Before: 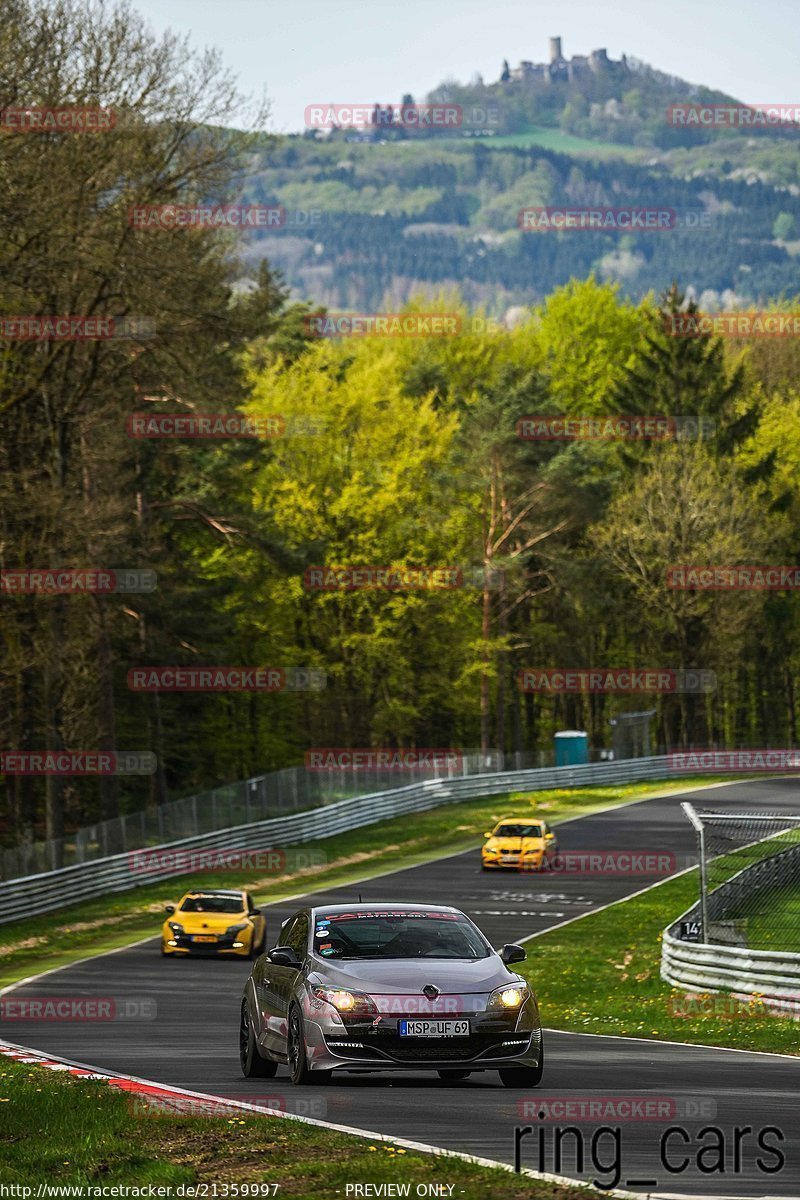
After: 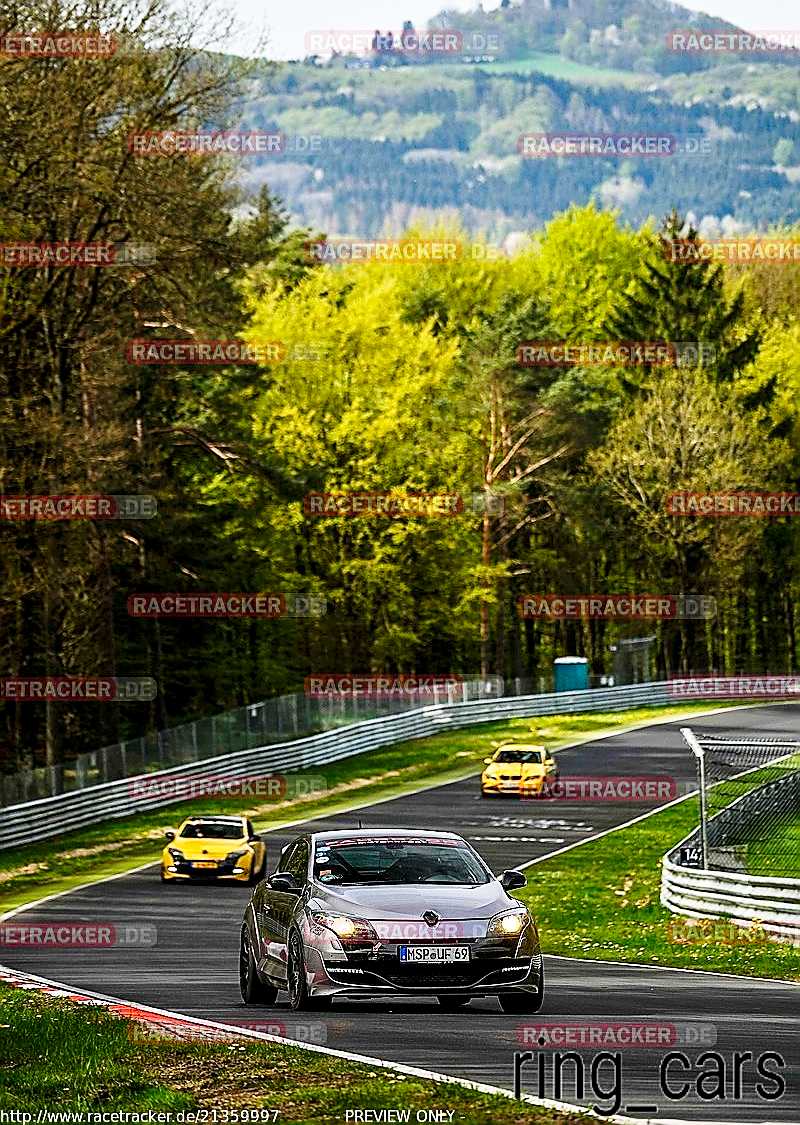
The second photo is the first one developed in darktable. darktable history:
base curve: curves: ch0 [(0, 0) (0.028, 0.03) (0.121, 0.232) (0.46, 0.748) (0.859, 0.968) (1, 1)], preserve colors none
sharpen: radius 1.4, amount 1.25, threshold 0.7
crop and rotate: top 6.25%
exposure: black level correction 0.007, compensate highlight preservation false
